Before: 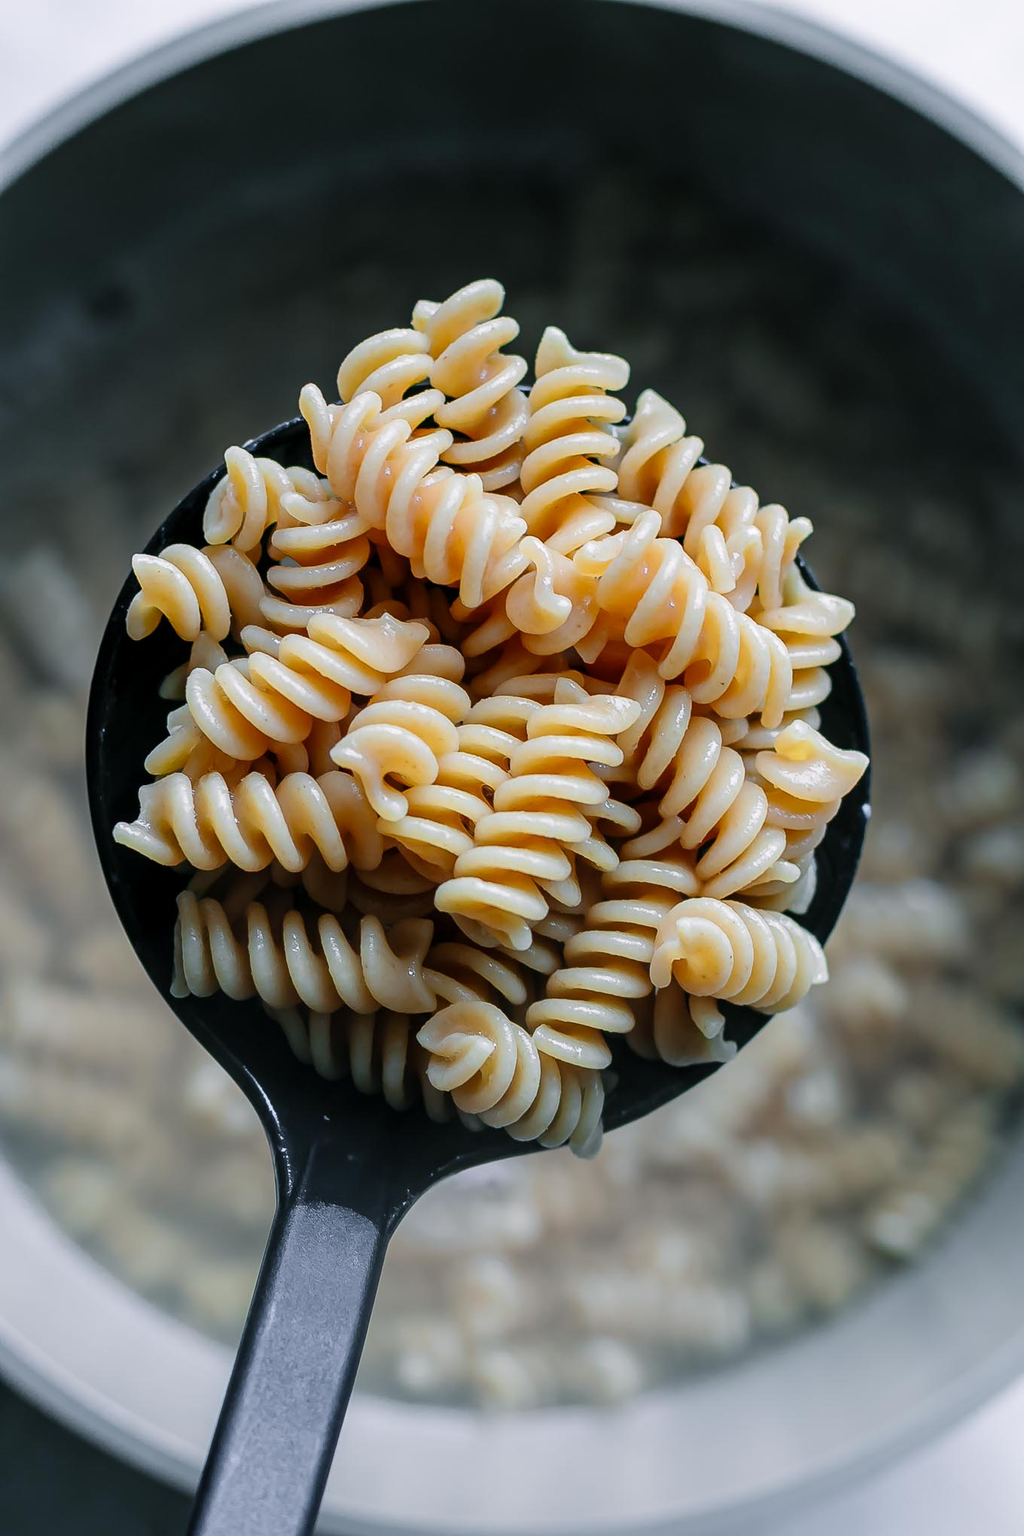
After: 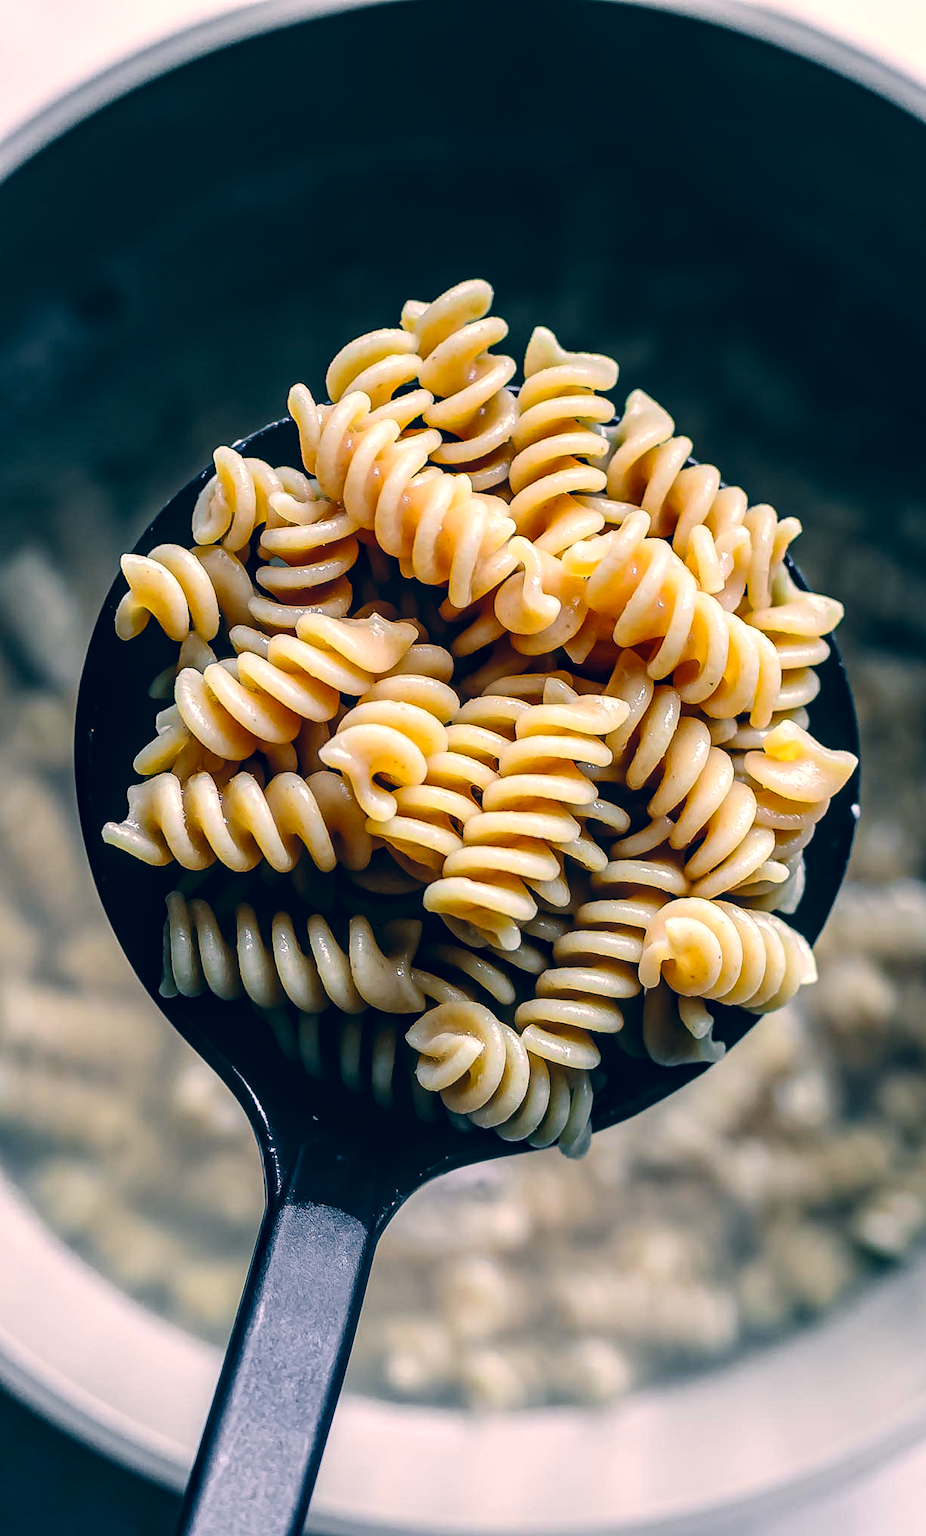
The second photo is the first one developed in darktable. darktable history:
color correction: highlights a* 10.32, highlights b* 14.78, shadows a* -10.02, shadows b* -14.89
tone curve: curves: ch0 [(0, 0.012) (0.036, 0.035) (0.274, 0.288) (0.504, 0.536) (0.844, 0.84) (1, 0.983)]; ch1 [(0, 0) (0.389, 0.403) (0.462, 0.486) (0.499, 0.498) (0.511, 0.502) (0.536, 0.547) (0.579, 0.578) (0.626, 0.645) (0.749, 0.781) (1, 1)]; ch2 [(0, 0) (0.457, 0.486) (0.5, 0.5) (0.557, 0.561) (0.614, 0.622) (0.704, 0.732) (1, 1)], preserve colors none
tone equalizer: -8 EV -0.389 EV, -7 EV -0.407 EV, -6 EV -0.351 EV, -5 EV -0.199 EV, -3 EV 0.237 EV, -2 EV 0.337 EV, -1 EV 0.366 EV, +0 EV 0.409 EV, smoothing diameter 24.97%, edges refinement/feathering 10.63, preserve details guided filter
color calibration: illuminant same as pipeline (D50), adaptation XYZ, x 0.345, y 0.359, temperature 5005.87 K
levels: levels [0.029, 0.545, 0.971]
contrast brightness saturation: contrast 0.157, saturation 0.321
crop and rotate: left 1.126%, right 8.385%
local contrast: on, module defaults
